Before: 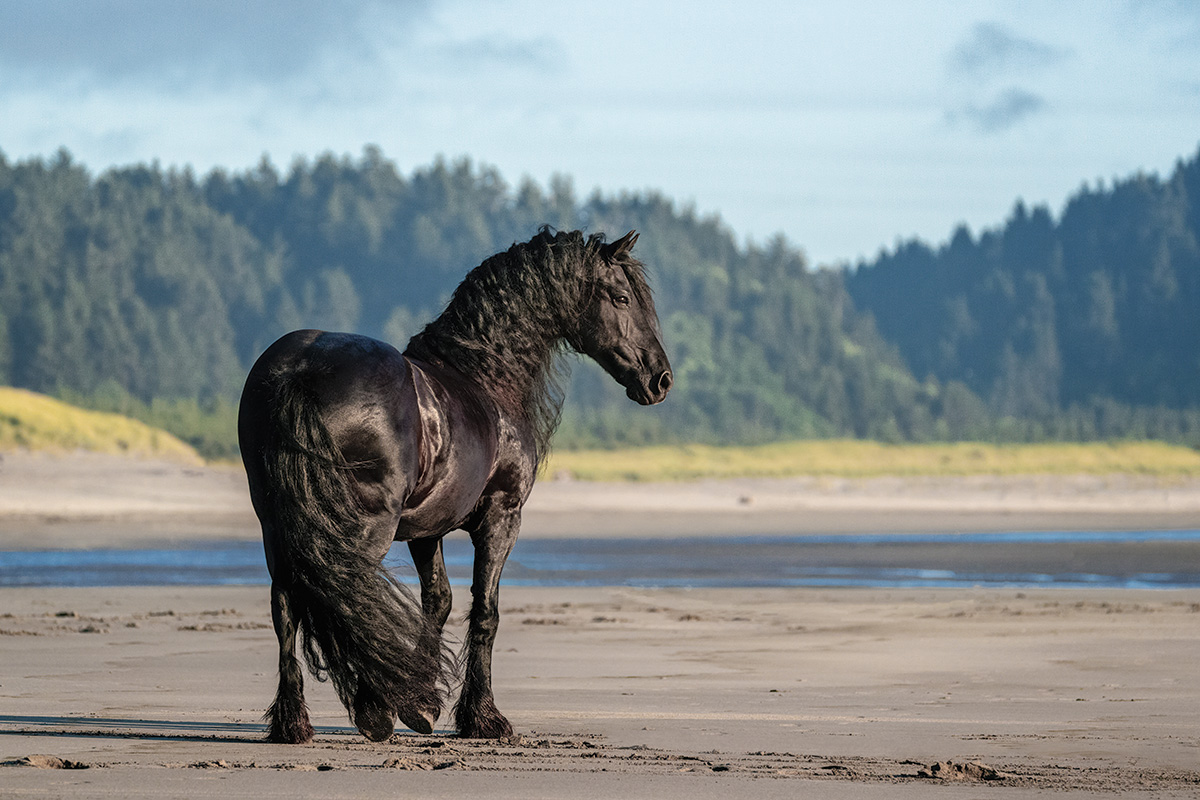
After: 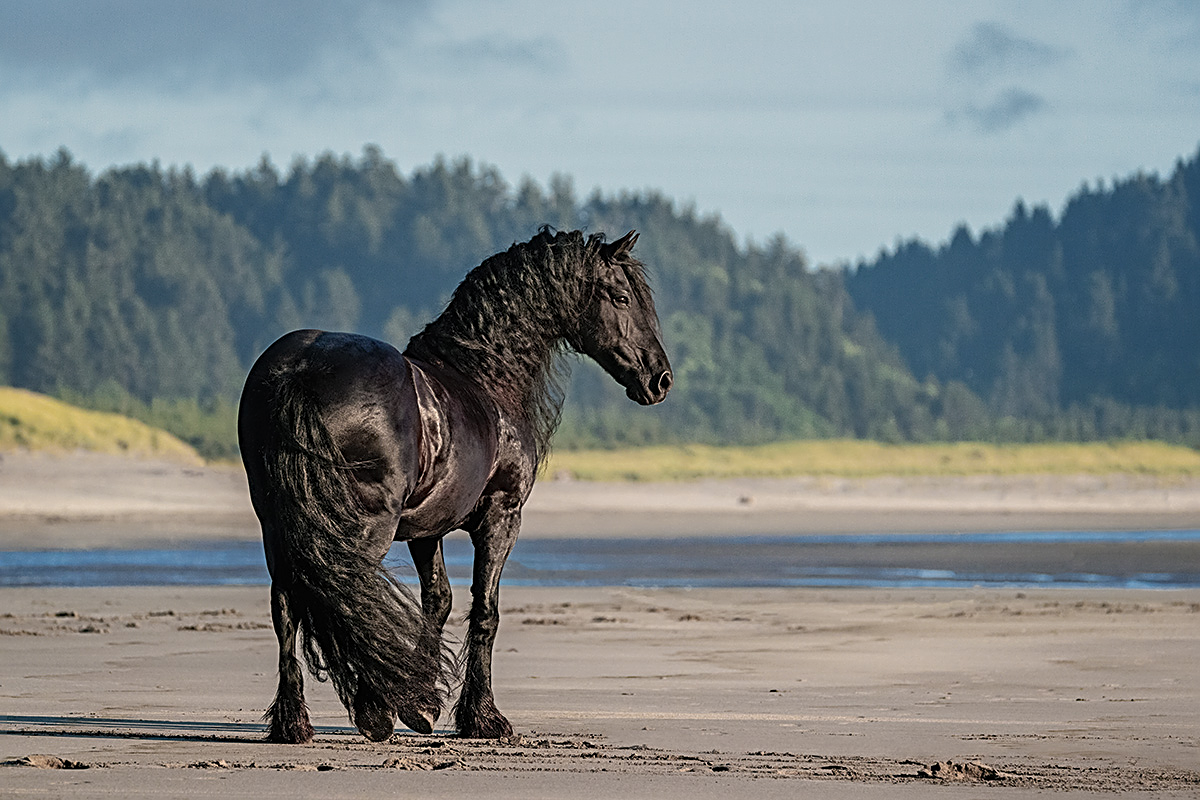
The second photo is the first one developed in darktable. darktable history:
graduated density: on, module defaults
tone equalizer: on, module defaults
sharpen: radius 2.543, amount 0.636
